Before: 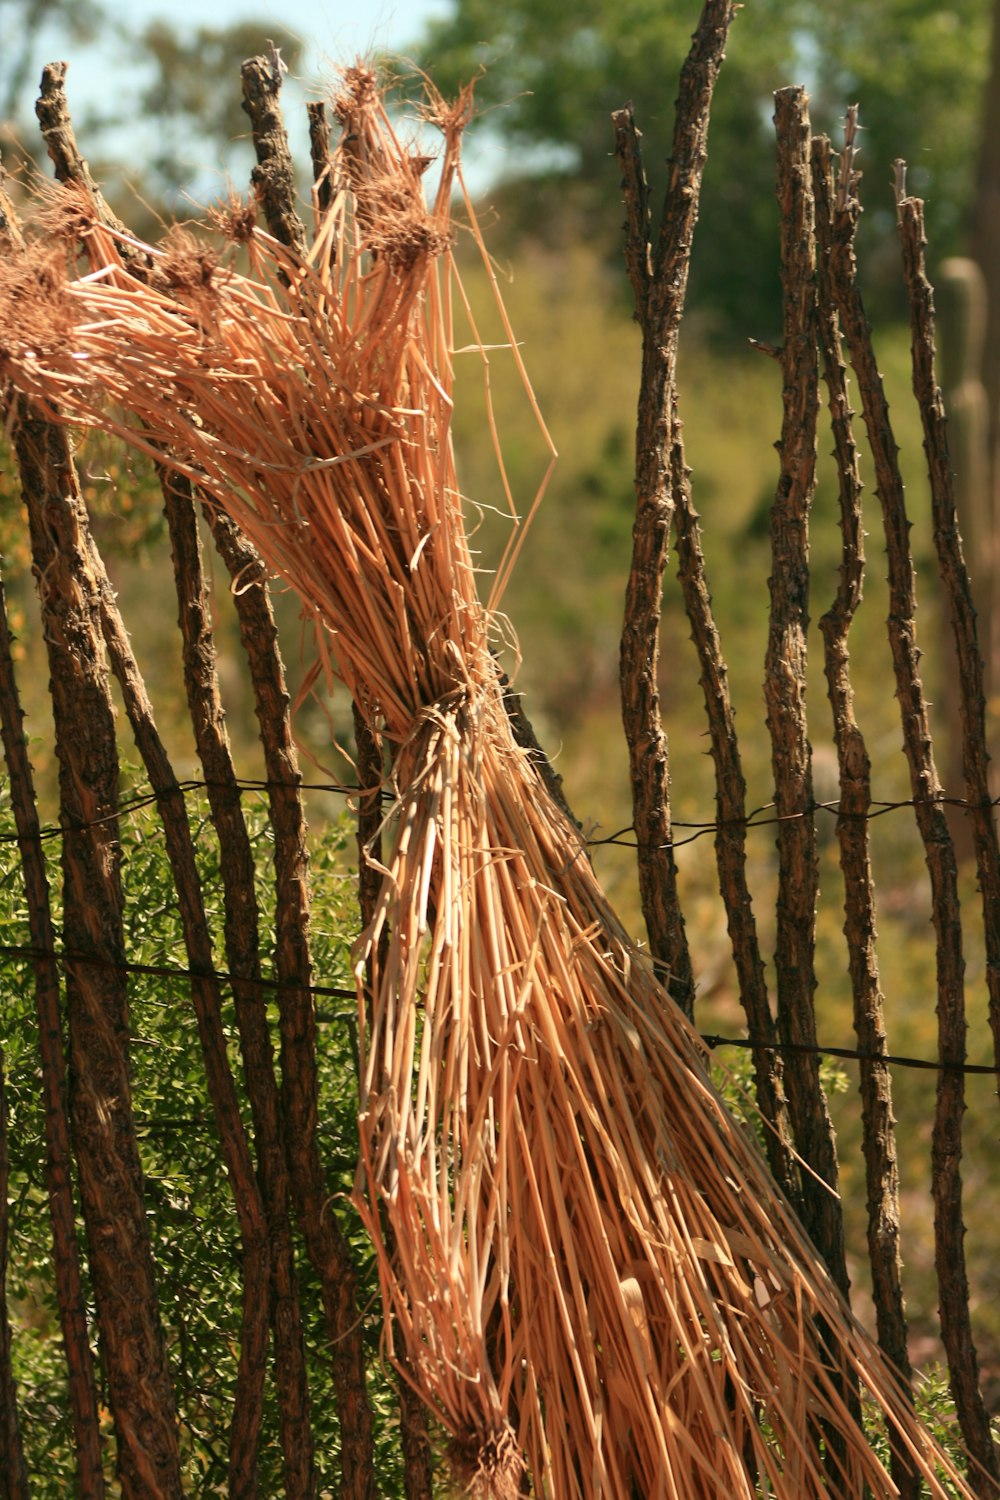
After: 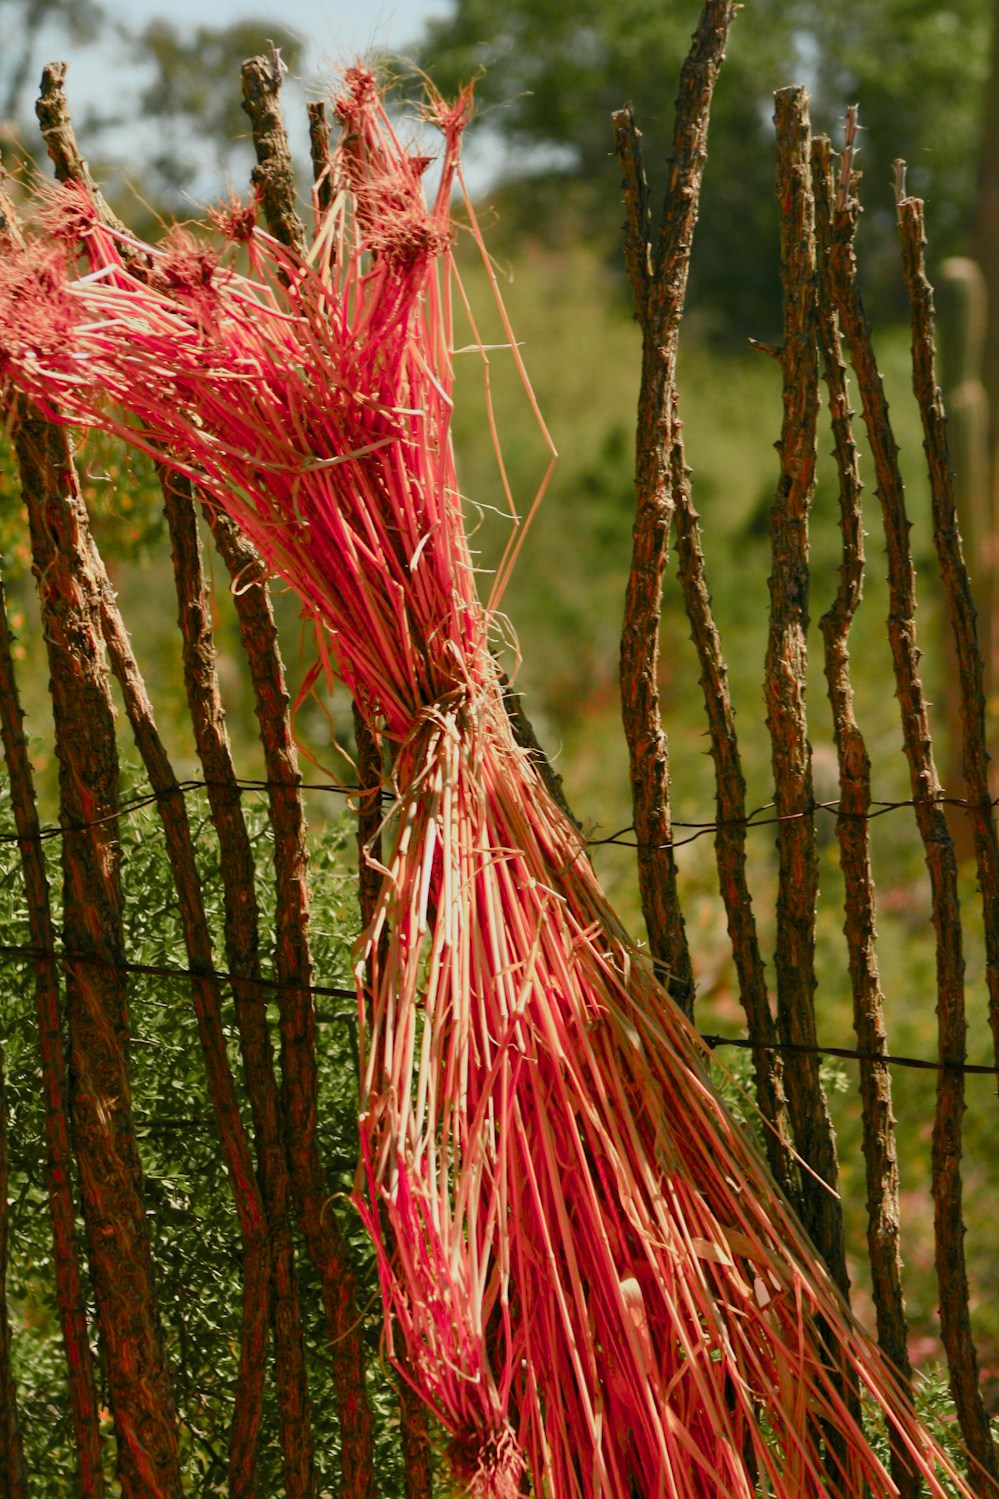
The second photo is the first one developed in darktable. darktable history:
color balance rgb: shadows lift › chroma 1%, shadows lift › hue 113°, highlights gain › chroma 0.2%, highlights gain › hue 333°, perceptual saturation grading › global saturation 20%, perceptual saturation grading › highlights -50%, perceptual saturation grading › shadows 25%, contrast -10%
color zones: curves: ch0 [(0, 0.533) (0.126, 0.533) (0.234, 0.533) (0.368, 0.357) (0.5, 0.5) (0.625, 0.5) (0.74, 0.637) (0.875, 0.5)]; ch1 [(0.004, 0.708) (0.129, 0.662) (0.25, 0.5) (0.375, 0.331) (0.496, 0.396) (0.625, 0.649) (0.739, 0.26) (0.875, 0.5) (1, 0.478)]; ch2 [(0, 0.409) (0.132, 0.403) (0.236, 0.558) (0.379, 0.448) (0.5, 0.5) (0.625, 0.5) (0.691, 0.39) (0.875, 0.5)]
exposure: exposure -0.293 EV, compensate highlight preservation false
contrast equalizer: octaves 7, y [[0.6 ×6], [0.55 ×6], [0 ×6], [0 ×6], [0 ×6]], mix 0.15
